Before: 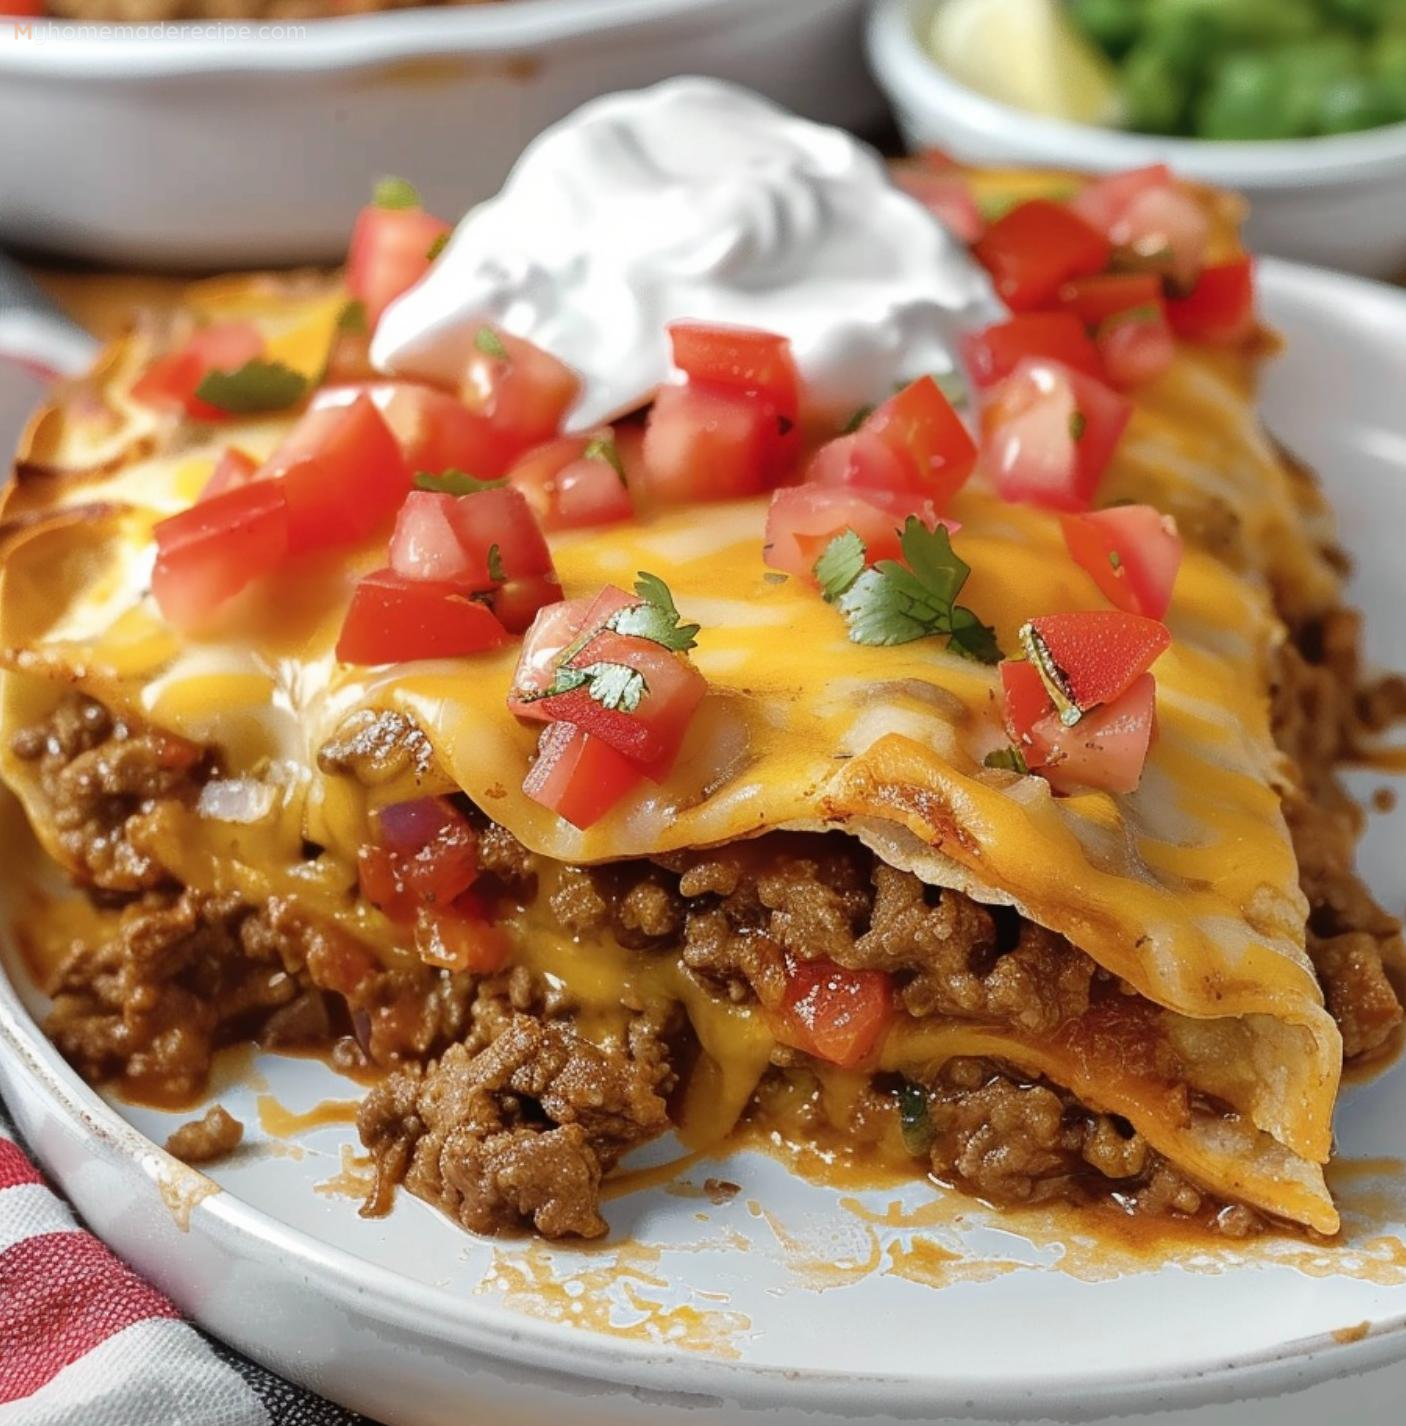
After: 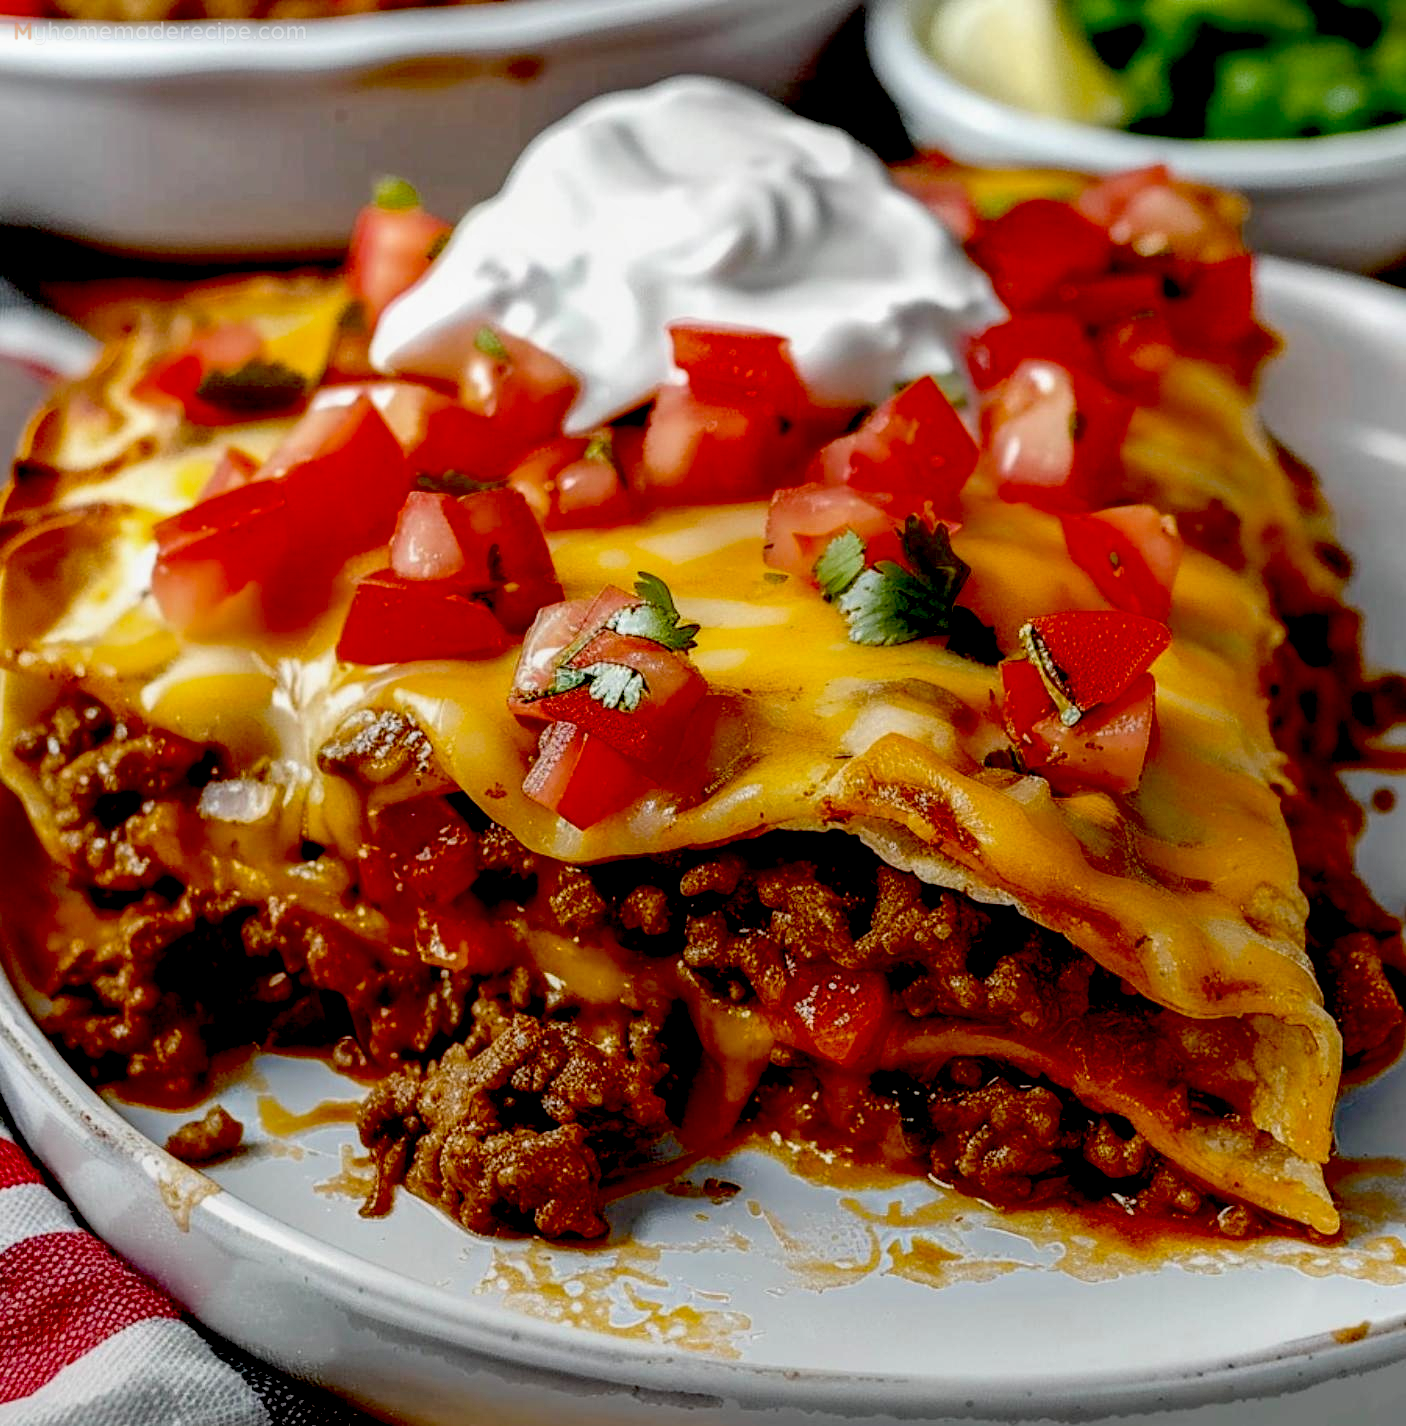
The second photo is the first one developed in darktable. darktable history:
exposure: black level correction 0.099, exposure -0.085 EV, compensate highlight preservation false
local contrast: on, module defaults
